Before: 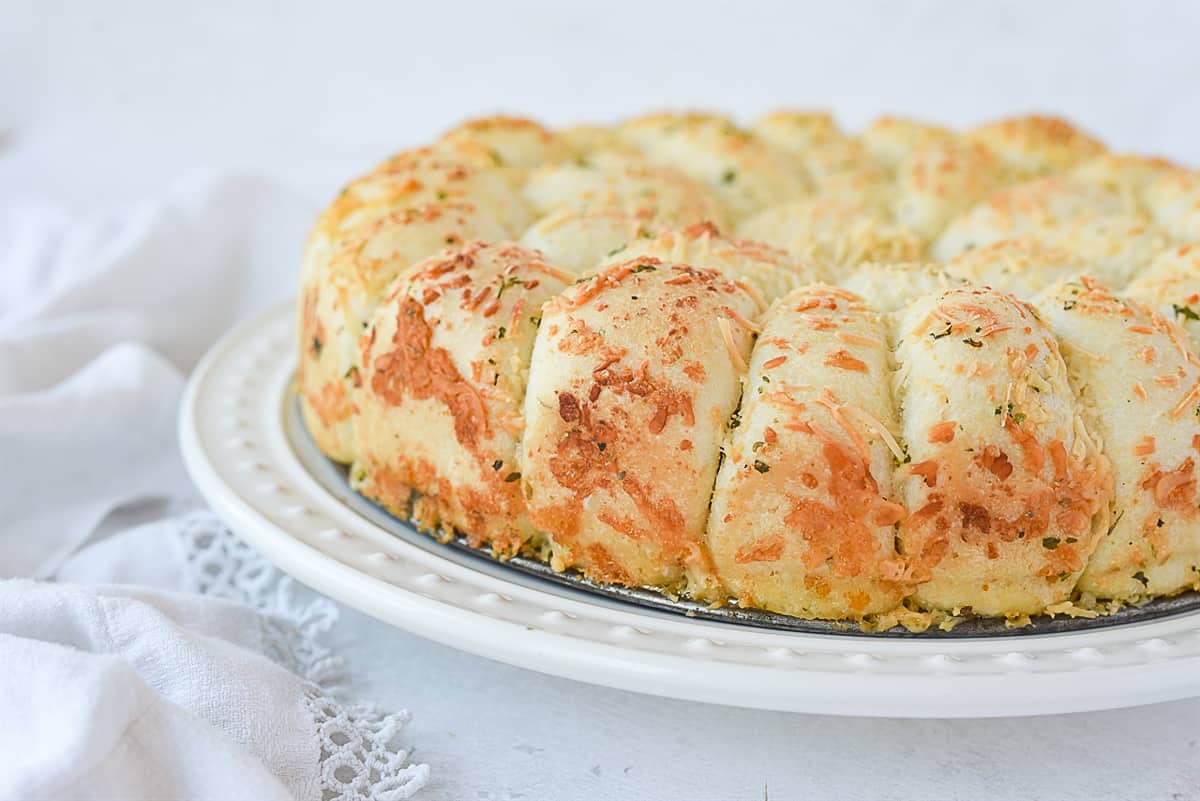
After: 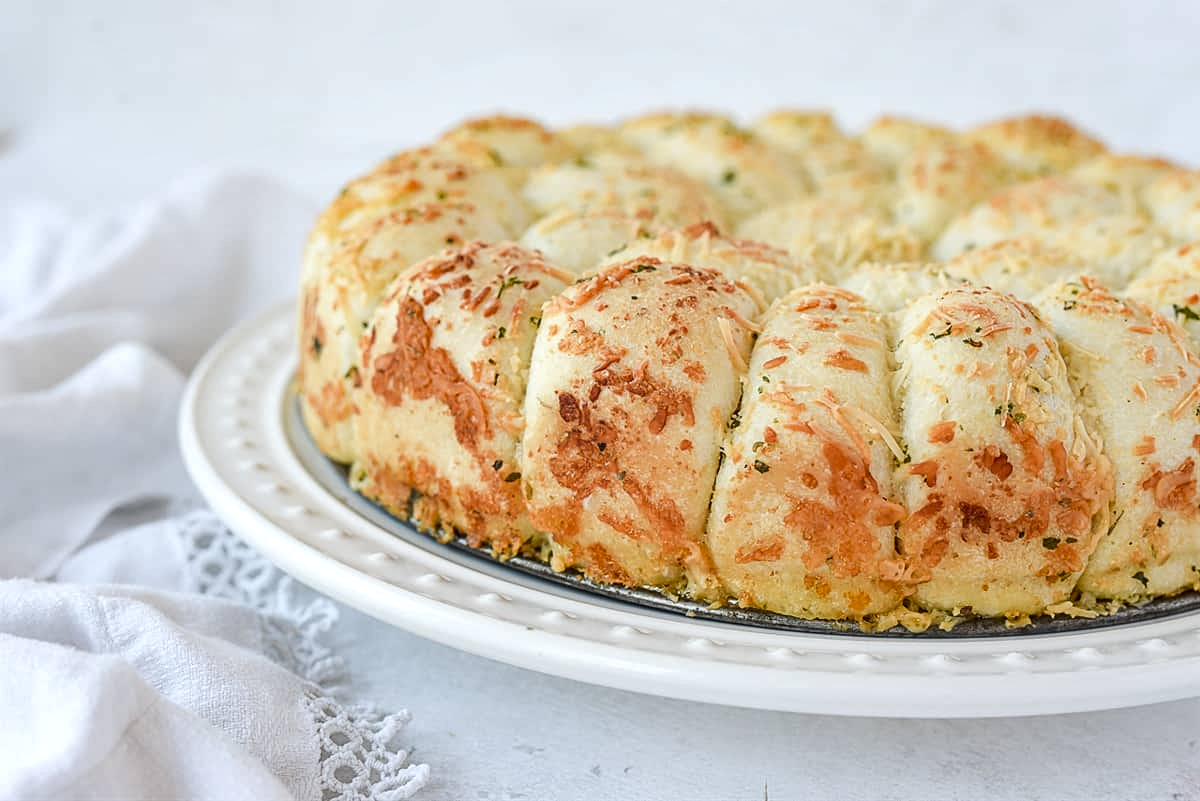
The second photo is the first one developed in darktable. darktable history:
tone equalizer: edges refinement/feathering 500, mask exposure compensation -1.57 EV, preserve details no
local contrast: detail 138%
